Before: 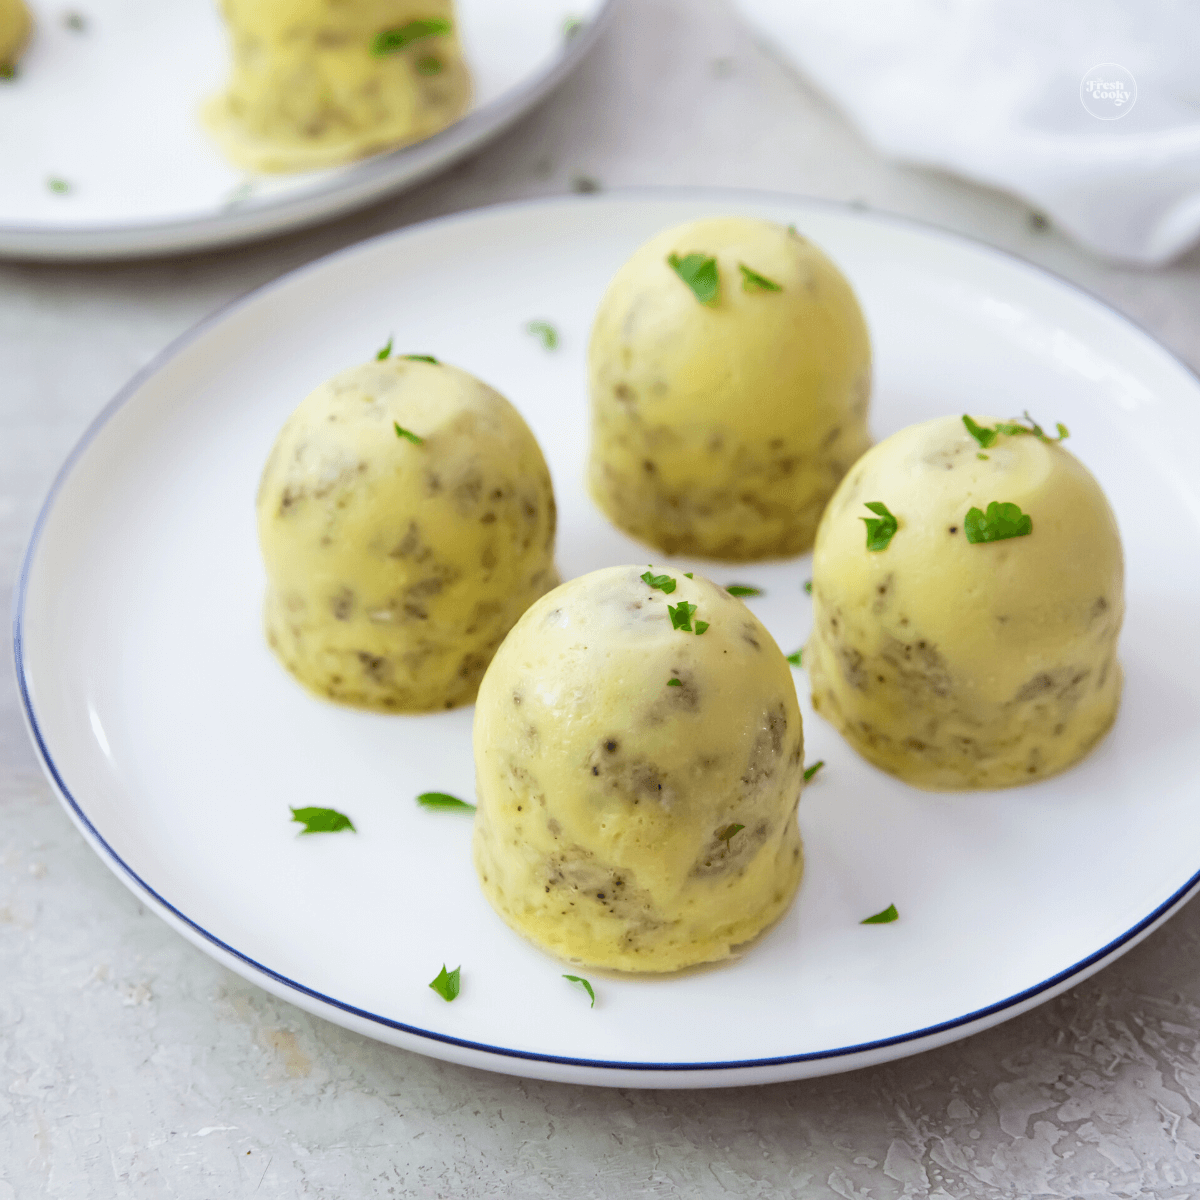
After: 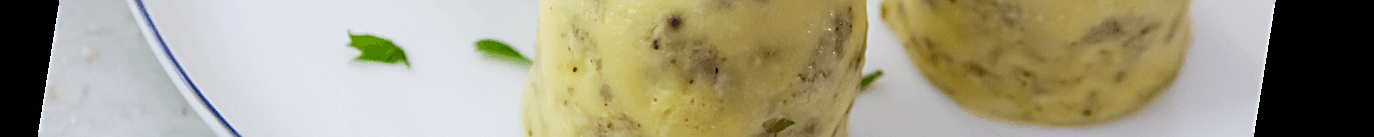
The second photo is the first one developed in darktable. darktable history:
sharpen: on, module defaults
rotate and perspective: rotation 9.12°, automatic cropping off
exposure: black level correction 0.001, exposure -0.125 EV, compensate exposure bias true, compensate highlight preservation false
crop and rotate: top 59.084%, bottom 30.916%
